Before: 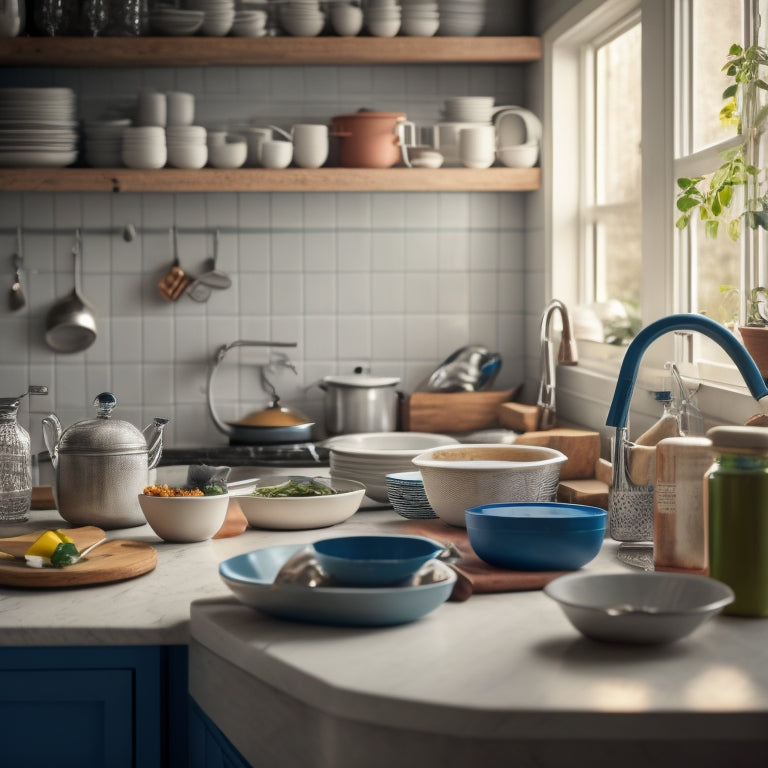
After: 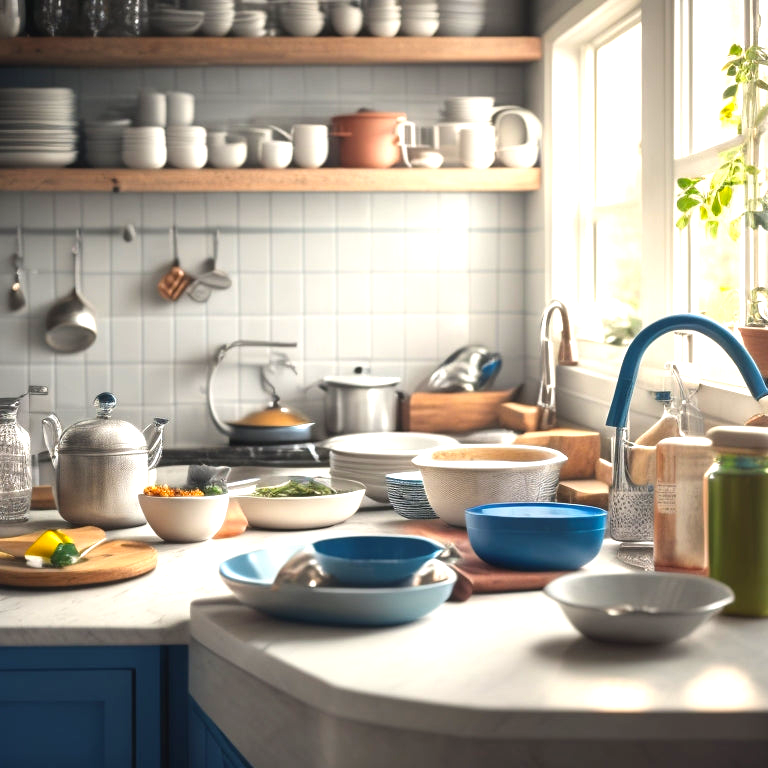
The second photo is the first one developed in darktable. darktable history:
exposure: black level correction -0.002, exposure 1.115 EV, compensate highlight preservation false
base curve: exposure shift 0, preserve colors none
color balance: output saturation 110%
